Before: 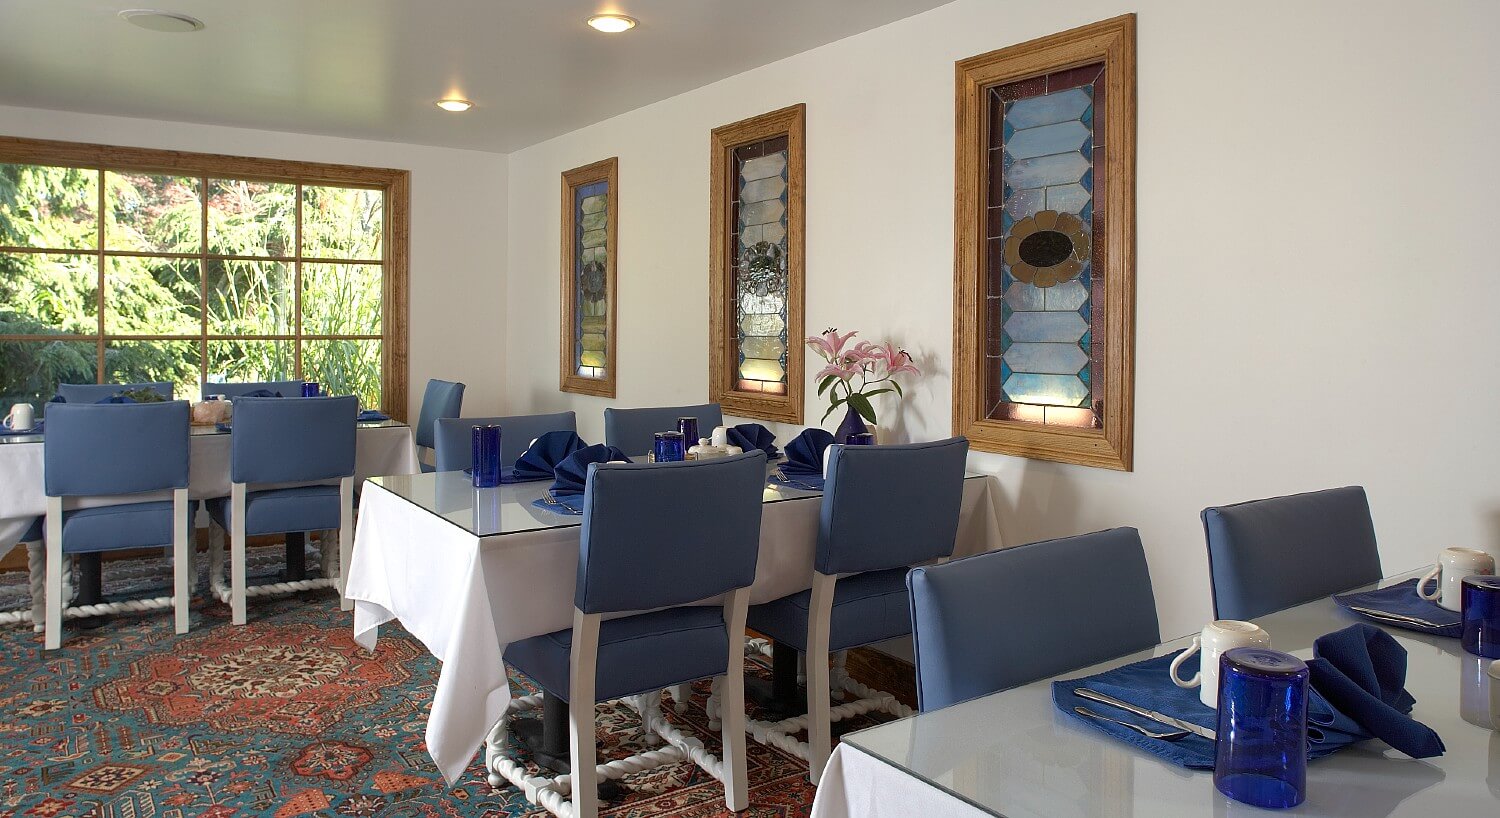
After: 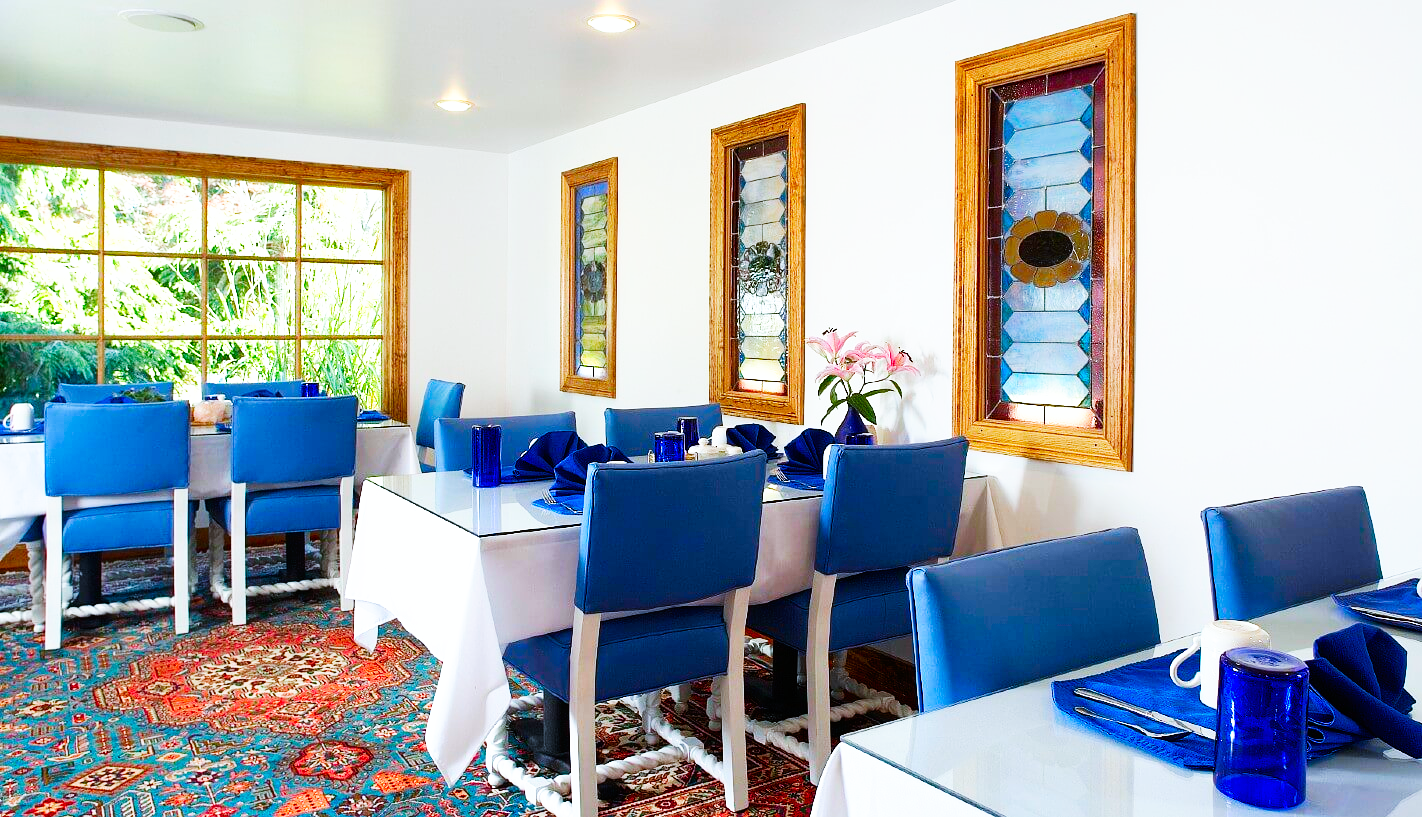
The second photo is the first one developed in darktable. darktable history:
color balance rgb: perceptual saturation grading › global saturation 20%, perceptual saturation grading › highlights -25%, perceptual saturation grading › shadows 25%
contrast brightness saturation: contrast 0.09, saturation 0.28
crop and rotate: right 5.167%
color calibration: illuminant custom, x 0.368, y 0.373, temperature 4330.32 K
base curve: curves: ch0 [(0, 0) (0.007, 0.004) (0.027, 0.03) (0.046, 0.07) (0.207, 0.54) (0.442, 0.872) (0.673, 0.972) (1, 1)], preserve colors none
